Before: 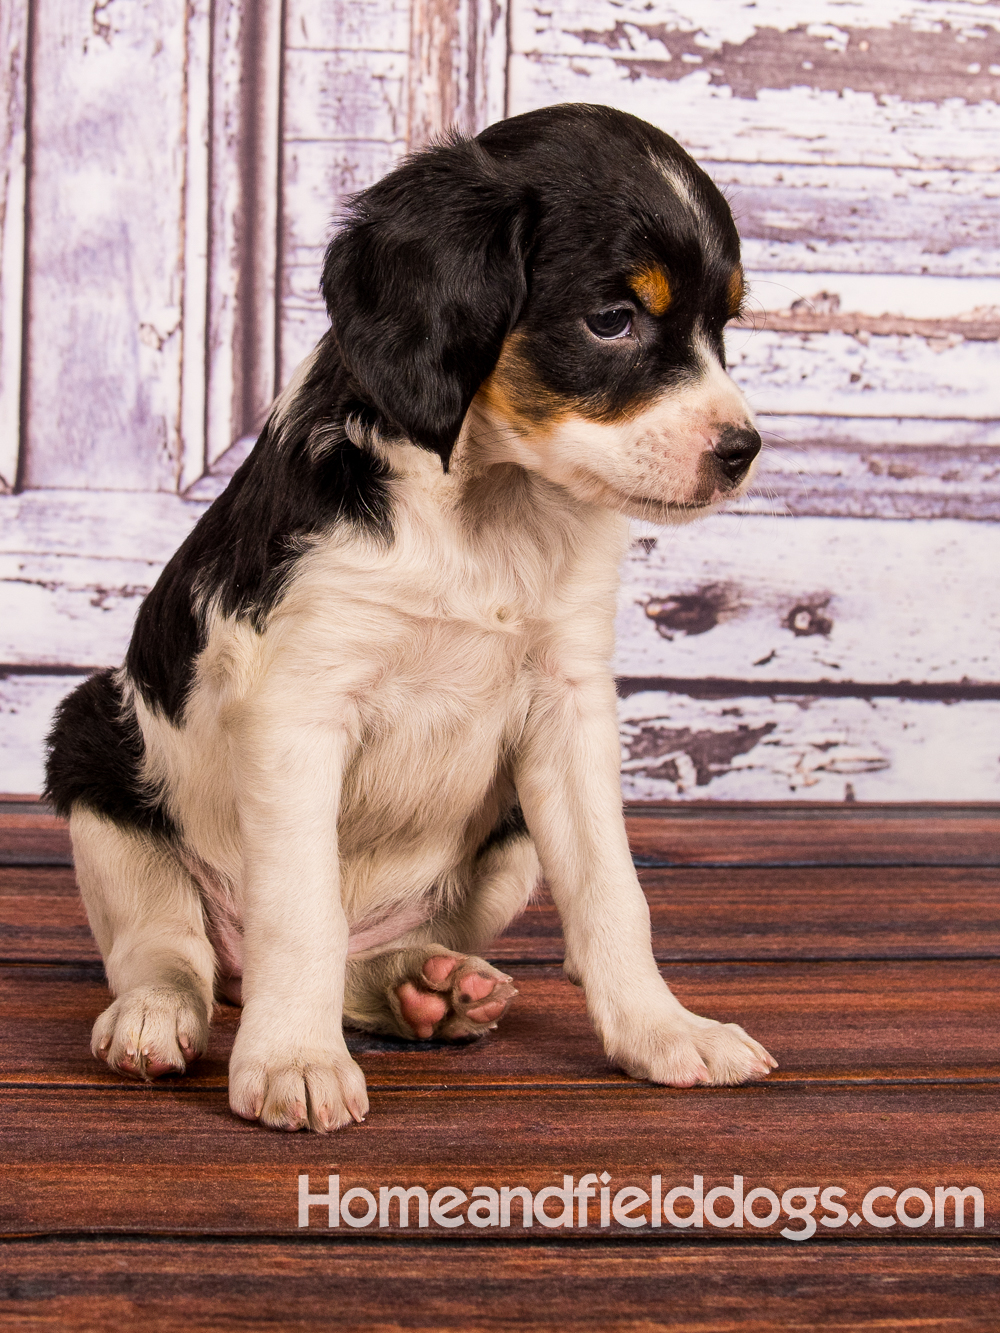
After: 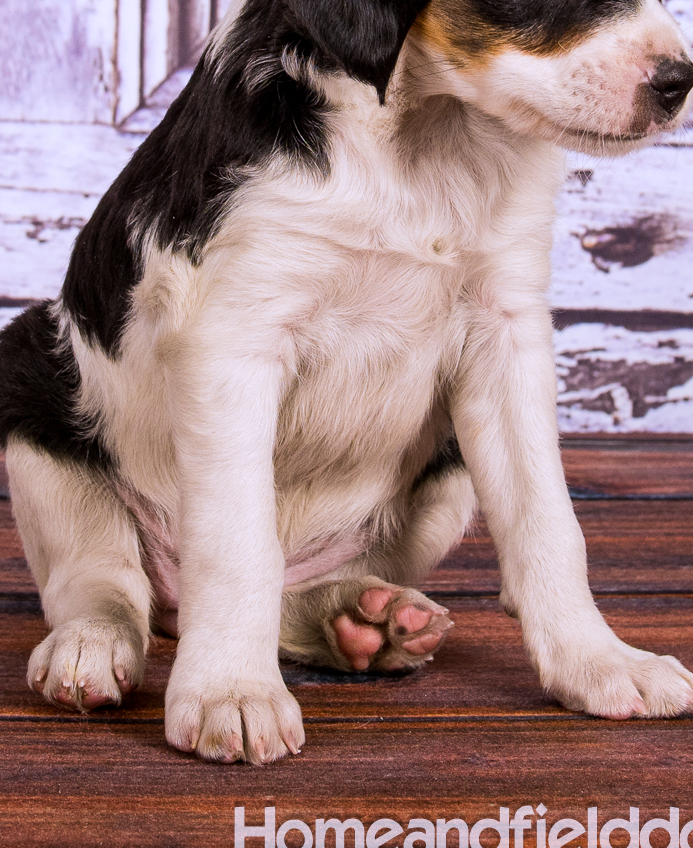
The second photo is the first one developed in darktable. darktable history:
crop: left 6.488%, top 27.668%, right 24.183%, bottom 8.656%
white balance: red 0.967, blue 1.119, emerald 0.756
